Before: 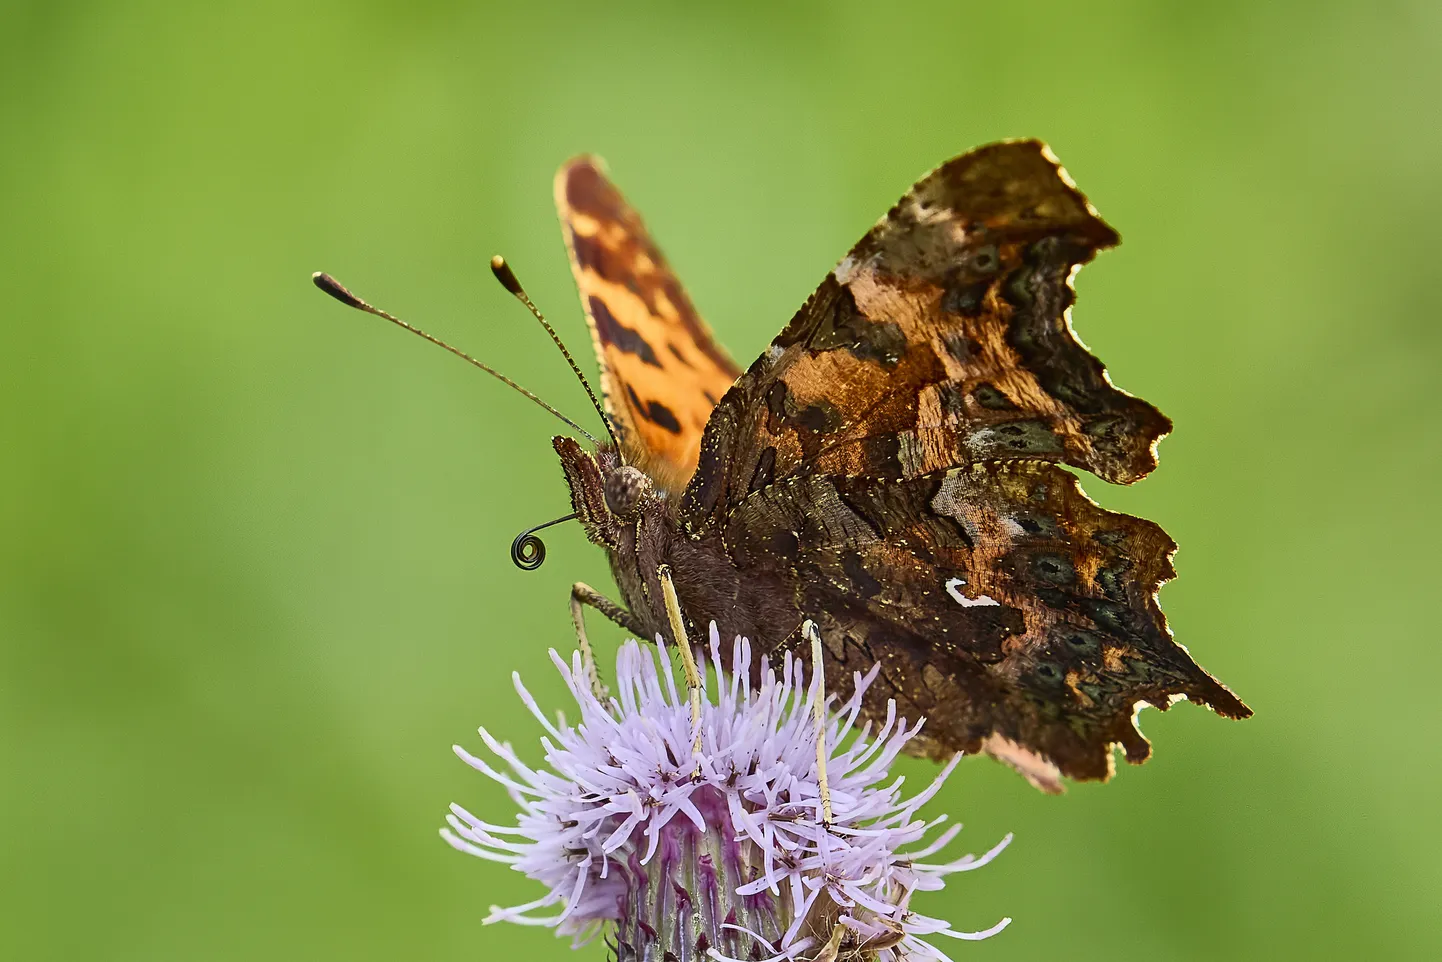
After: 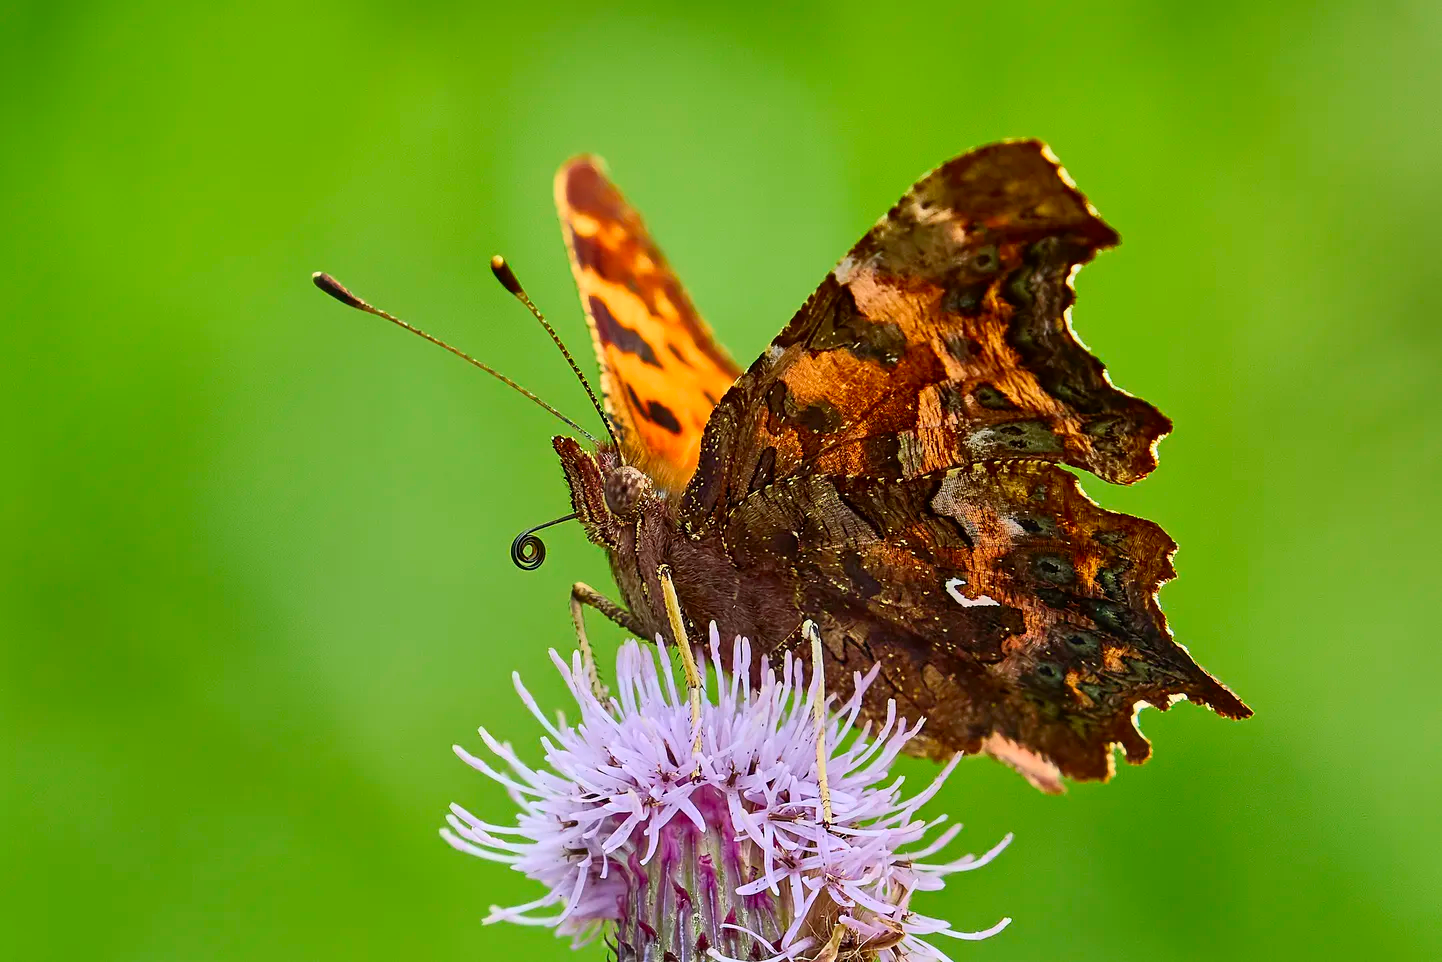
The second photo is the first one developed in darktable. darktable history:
contrast brightness saturation: saturation 0.13
color correction: saturation 1.1
